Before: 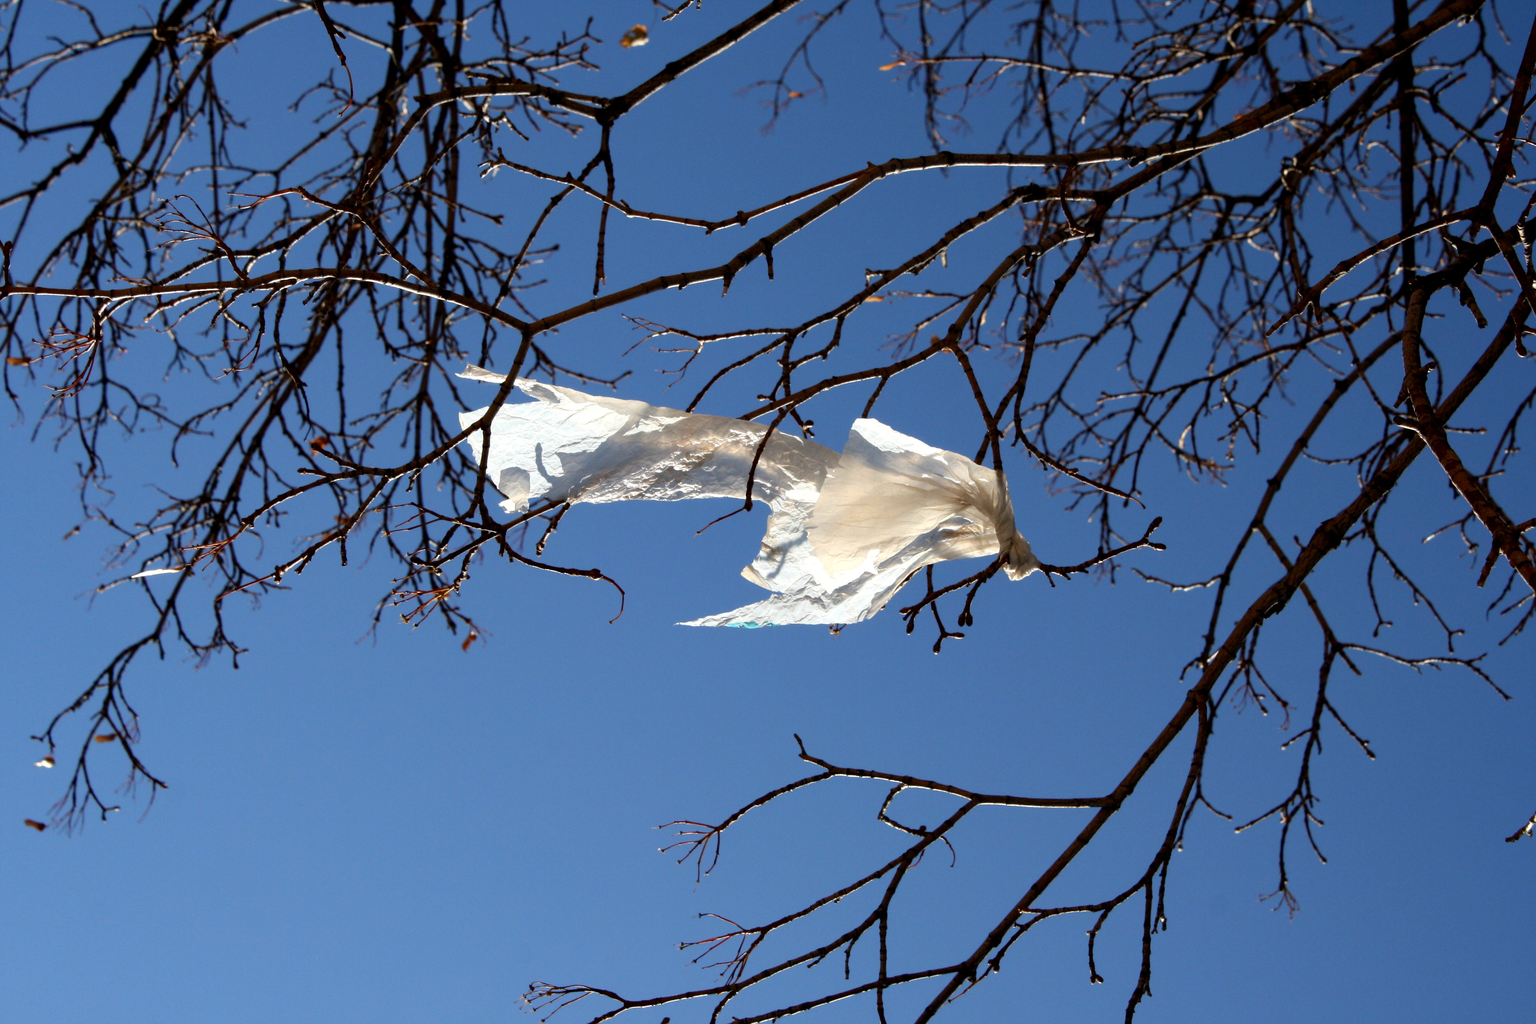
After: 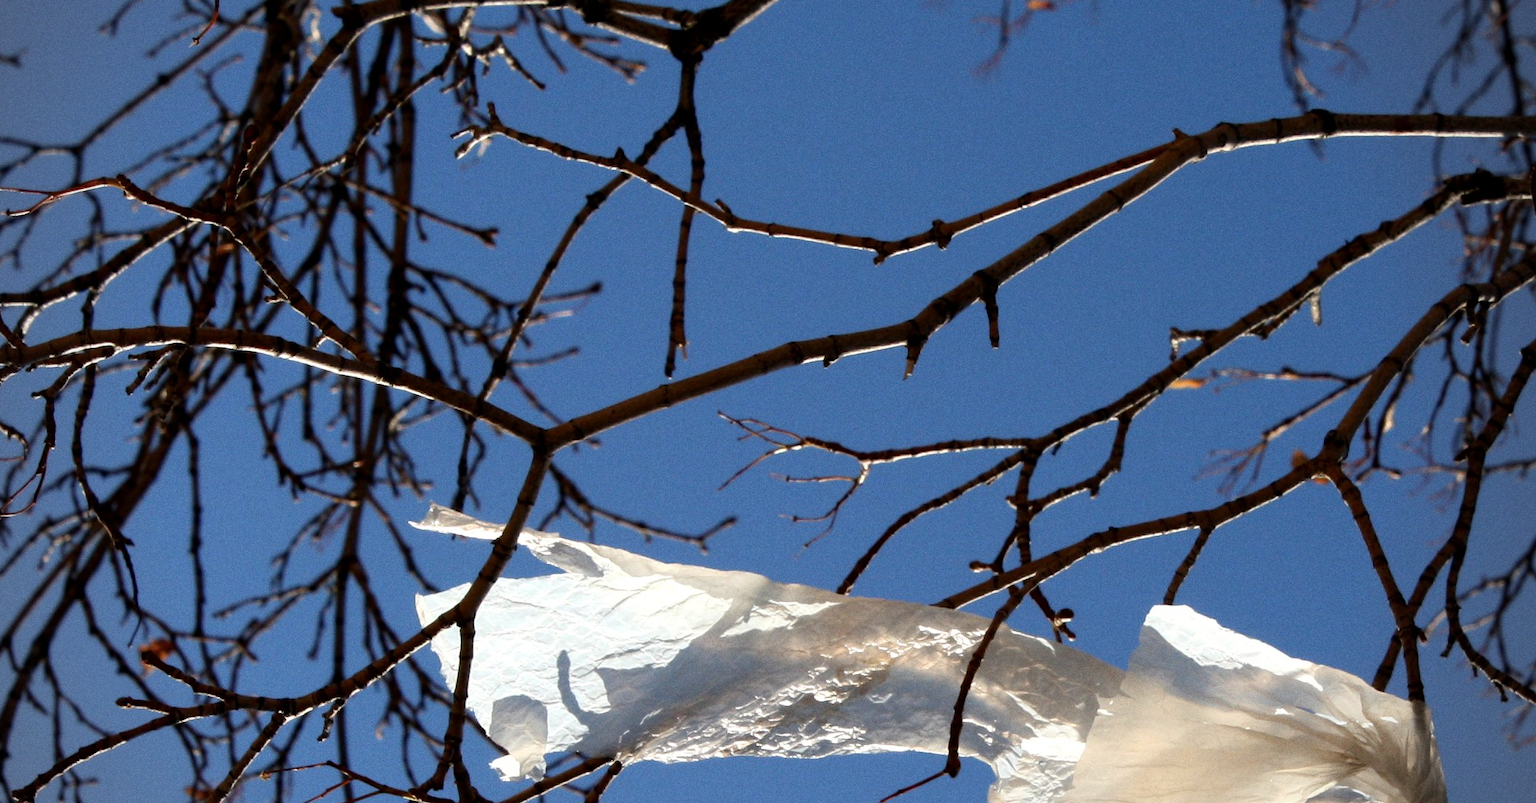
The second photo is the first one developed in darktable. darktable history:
exposure: compensate highlight preservation false
crop: left 15.306%, top 9.065%, right 30.789%, bottom 48.638%
vignetting: on, module defaults
grain: coarseness 0.09 ISO
rotate and perspective: automatic cropping original format, crop left 0, crop top 0
